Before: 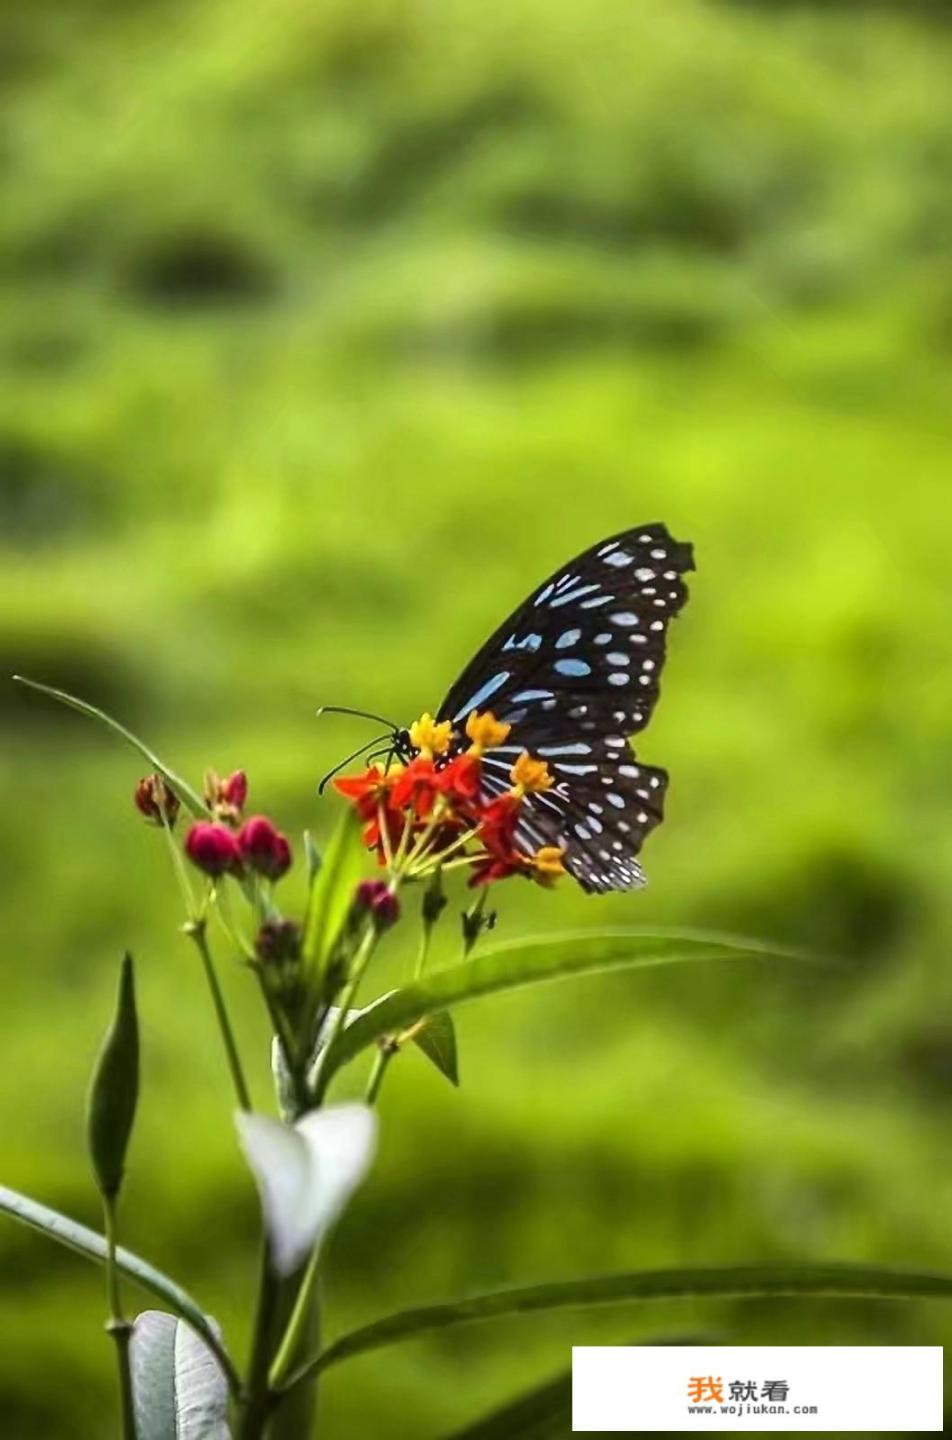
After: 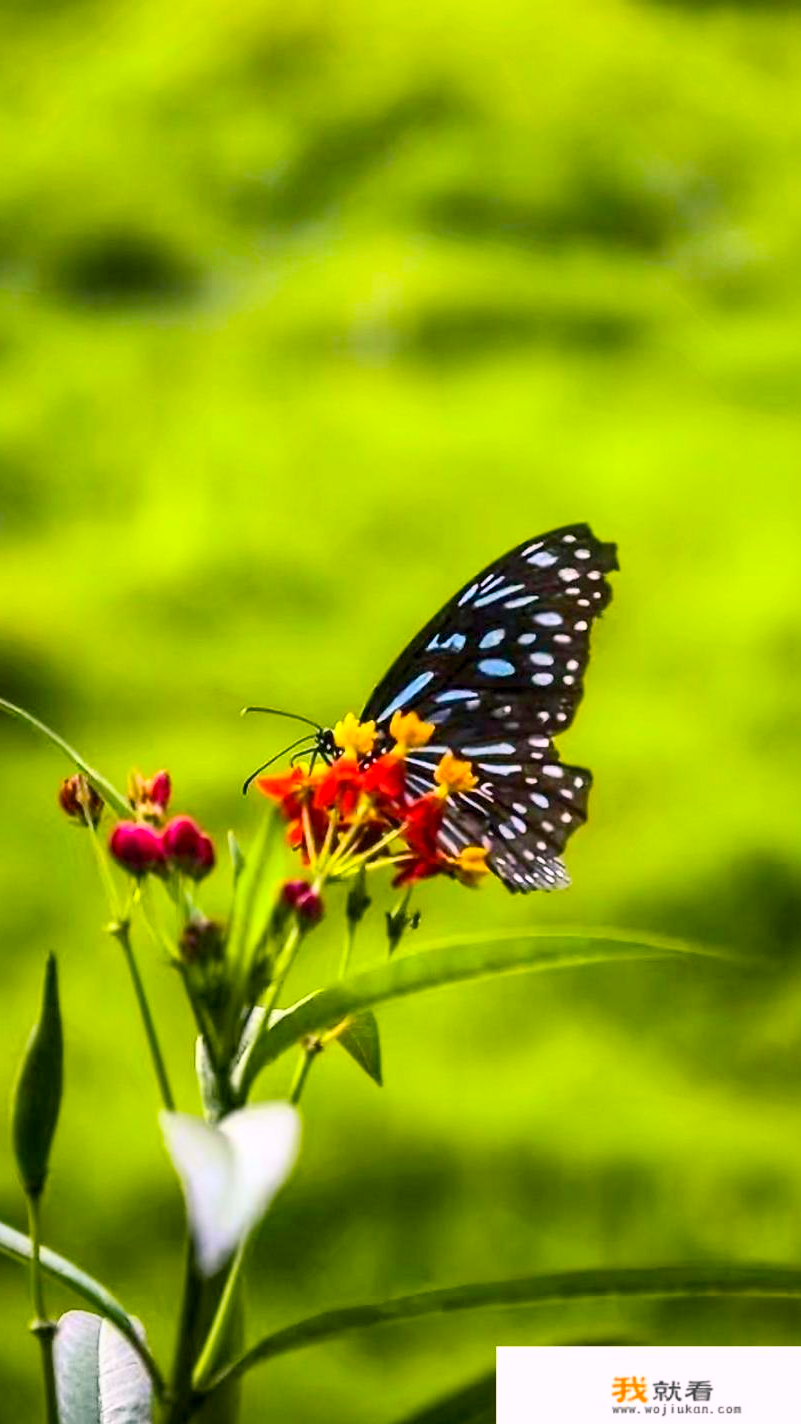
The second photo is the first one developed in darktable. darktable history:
color balance rgb: shadows lift › chroma 2%, shadows lift › hue 217.2°, power › chroma 0.25%, power › hue 60°, highlights gain › chroma 1.5%, highlights gain › hue 309.6°, global offset › luminance -0.5%, perceptual saturation grading › global saturation 15%, global vibrance 20%
crop: left 8.026%, right 7.374%
contrast brightness saturation: contrast 0.2, brightness 0.16, saturation 0.22
